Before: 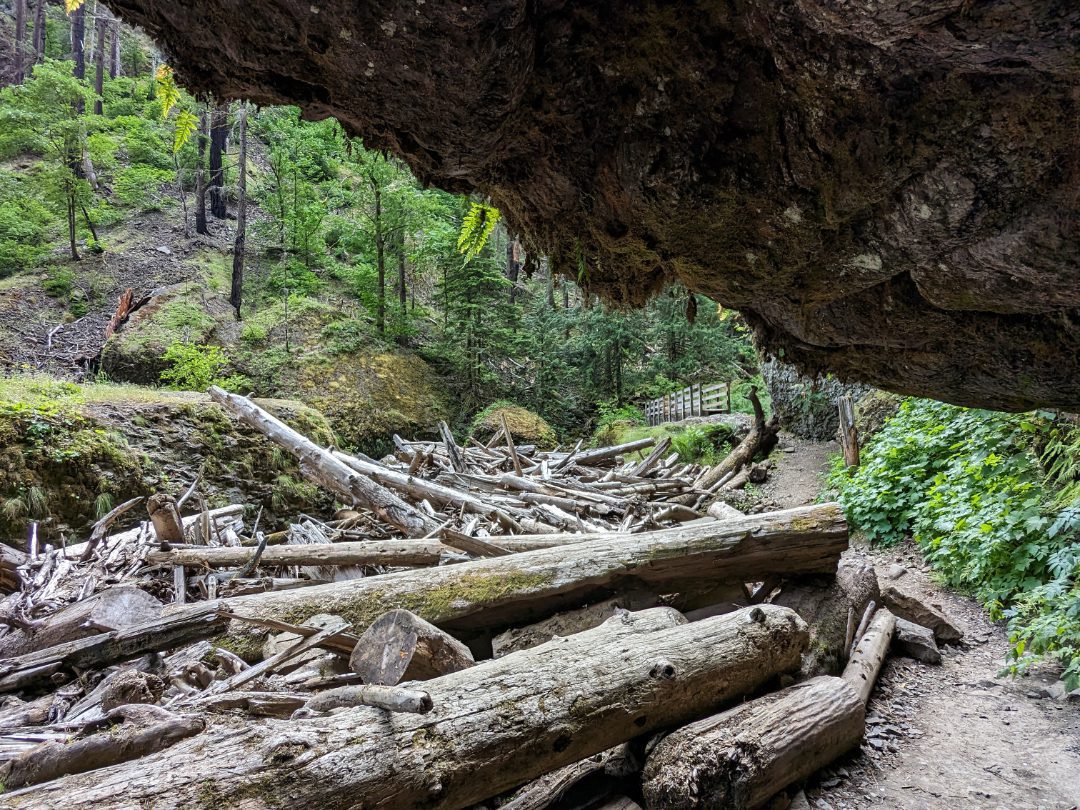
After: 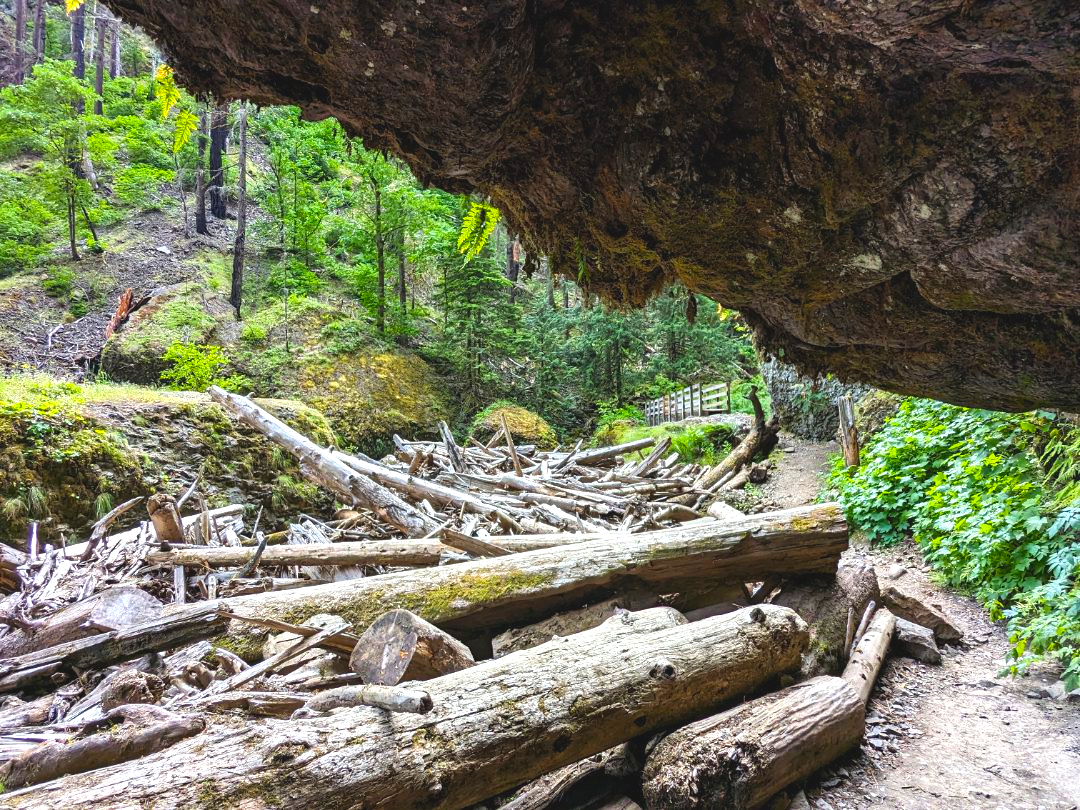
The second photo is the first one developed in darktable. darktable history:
exposure: black level correction -0.005, exposure 0.622 EV, compensate highlight preservation false
color balance rgb: perceptual saturation grading › global saturation 40%, global vibrance 15%
